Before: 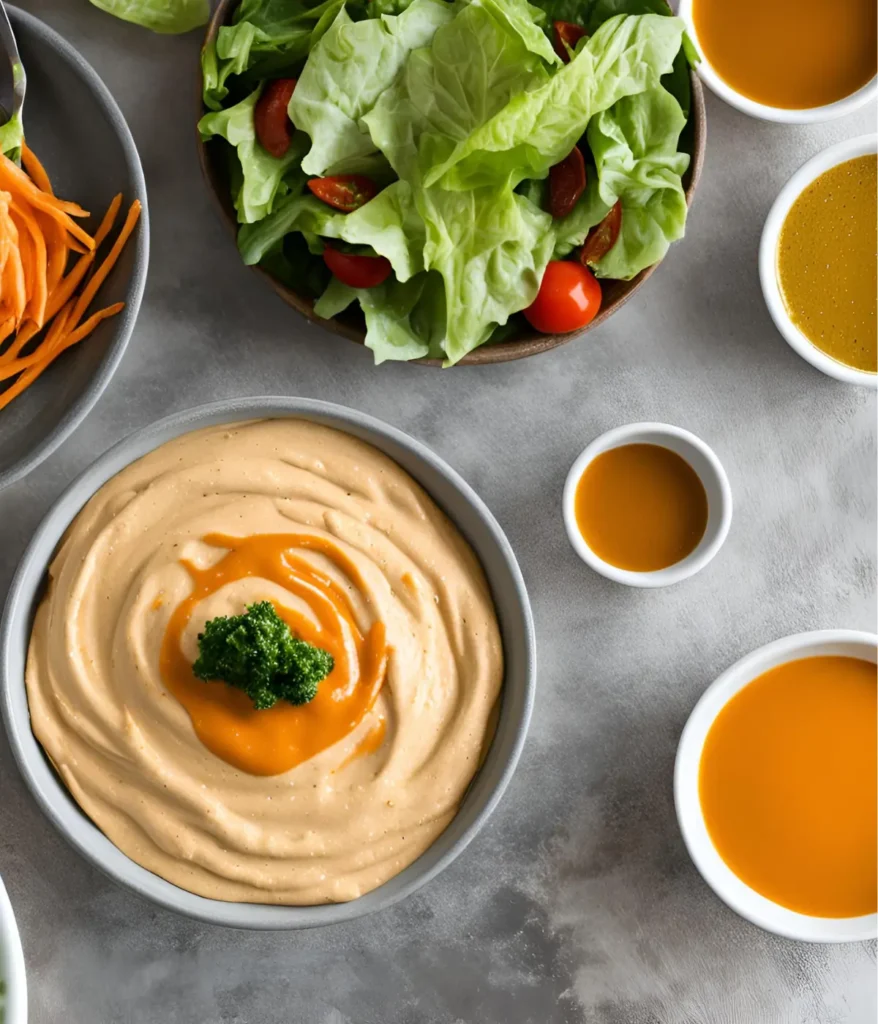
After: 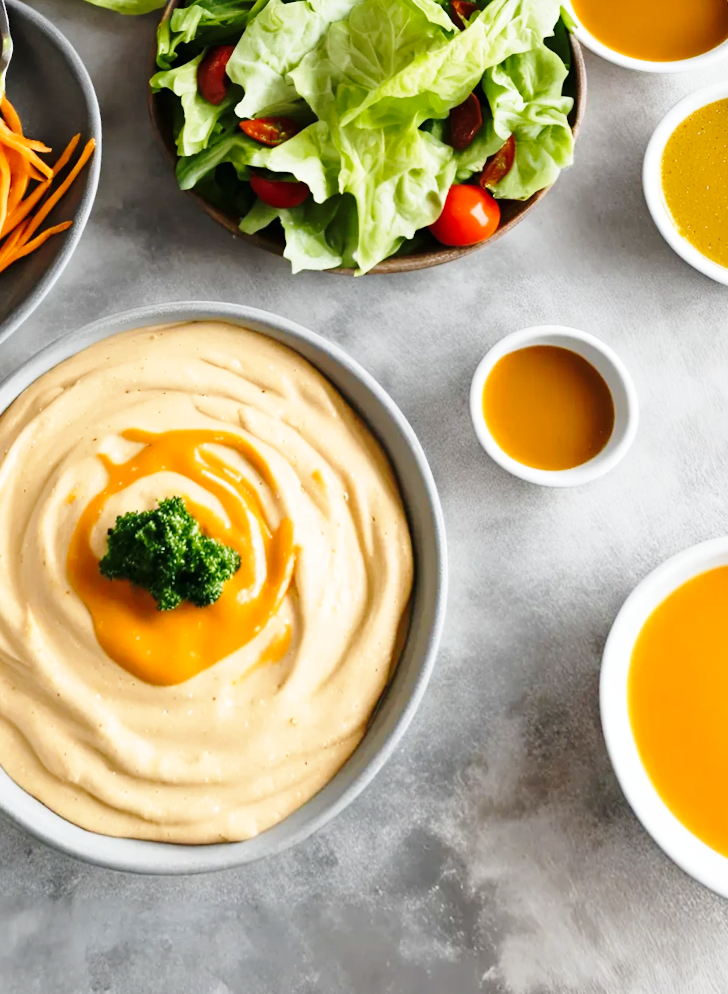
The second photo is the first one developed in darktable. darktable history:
base curve: curves: ch0 [(0, 0) (0.028, 0.03) (0.121, 0.232) (0.46, 0.748) (0.859, 0.968) (1, 1)], preserve colors none
contrast brightness saturation: saturation -0.05
rotate and perspective: rotation 0.72°, lens shift (vertical) -0.352, lens shift (horizontal) -0.051, crop left 0.152, crop right 0.859, crop top 0.019, crop bottom 0.964
